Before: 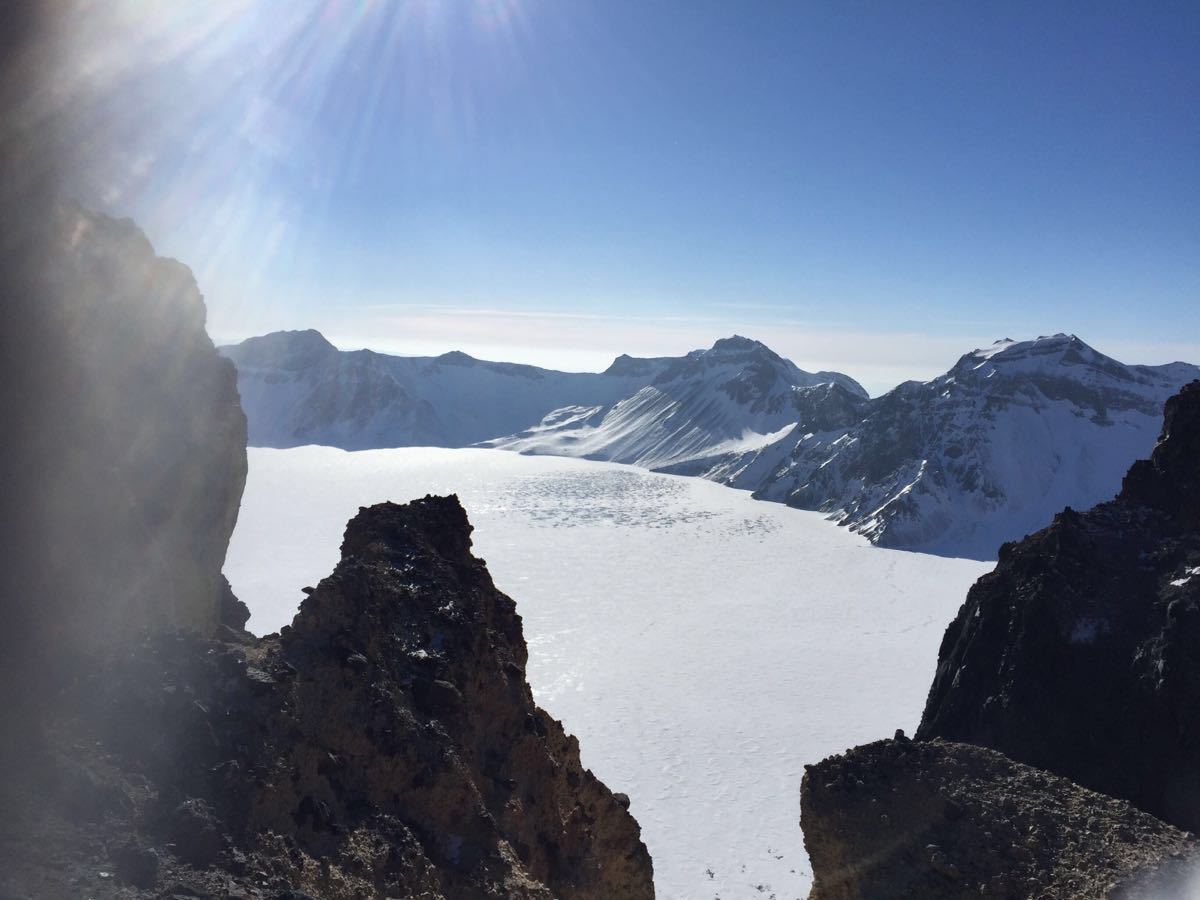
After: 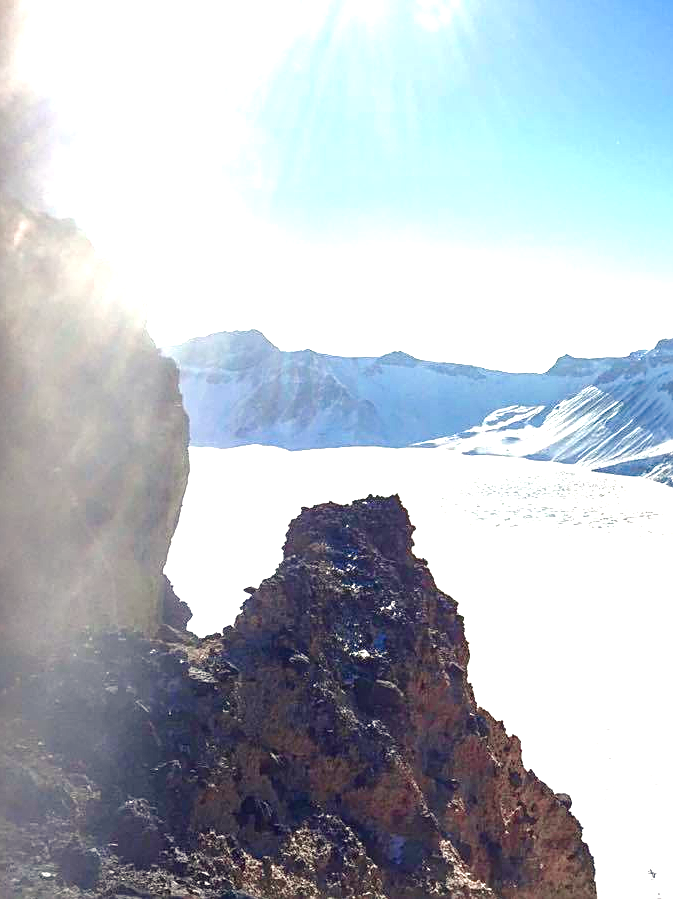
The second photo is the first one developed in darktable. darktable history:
exposure: black level correction 0, exposure 1.469 EV, compensate highlight preservation false
crop: left 4.857%, right 39.006%
tone curve: curves: ch0 [(0, 0) (0.059, 0.027) (0.162, 0.125) (0.304, 0.279) (0.547, 0.532) (0.828, 0.815) (1, 0.983)]; ch1 [(0, 0) (0.23, 0.166) (0.34, 0.308) (0.371, 0.337) (0.429, 0.411) (0.477, 0.462) (0.499, 0.498) (0.529, 0.537) (0.559, 0.582) (0.743, 0.798) (1, 1)]; ch2 [(0, 0) (0.431, 0.414) (0.498, 0.503) (0.524, 0.528) (0.568, 0.546) (0.6, 0.597) (0.634, 0.645) (0.728, 0.742) (1, 1)], color space Lab, independent channels, preserve colors none
sharpen: on, module defaults
local contrast: on, module defaults
tone equalizer: -7 EV 0.136 EV, edges refinement/feathering 500, mask exposure compensation -1.57 EV, preserve details no
color balance rgb: shadows lift › luminance -9.188%, highlights gain › chroma 3.033%, highlights gain › hue 78.84°, linear chroma grading › global chroma 14.738%, perceptual saturation grading › global saturation 20%, perceptual saturation grading › highlights -50.14%, perceptual saturation grading › shadows 30.956%, global vibrance 14.321%
